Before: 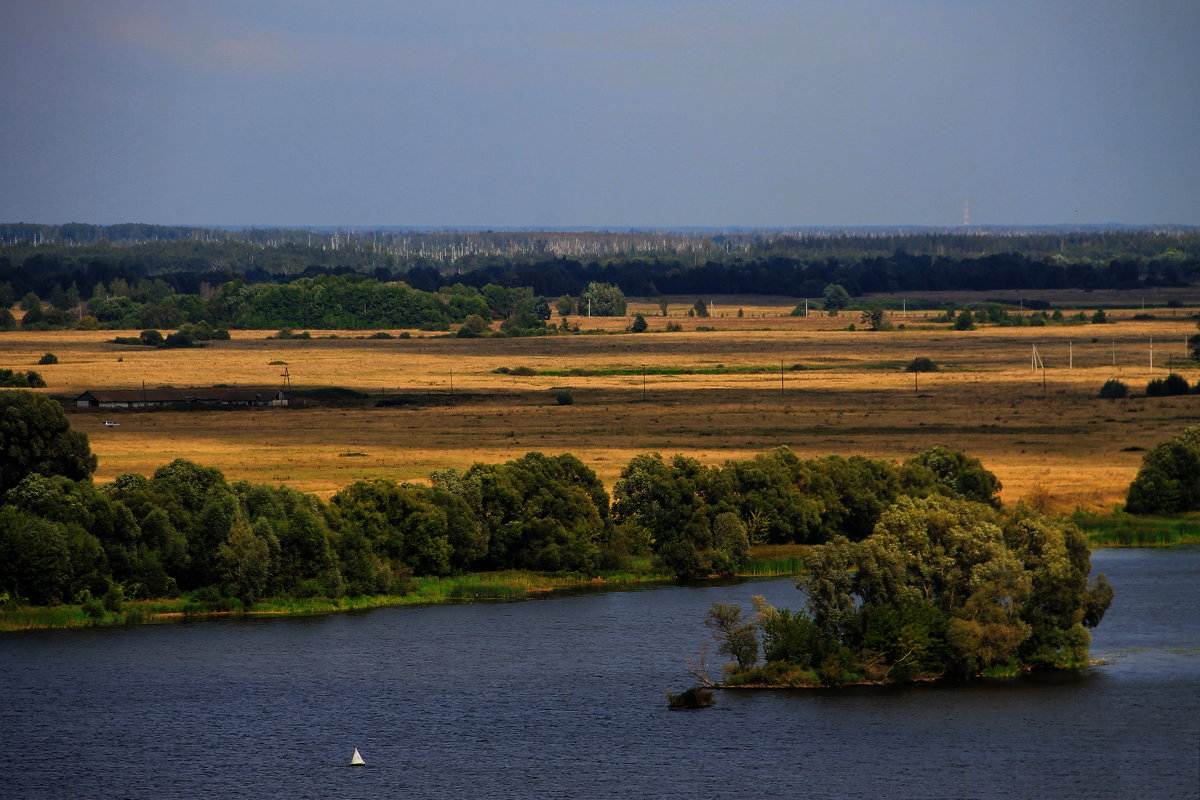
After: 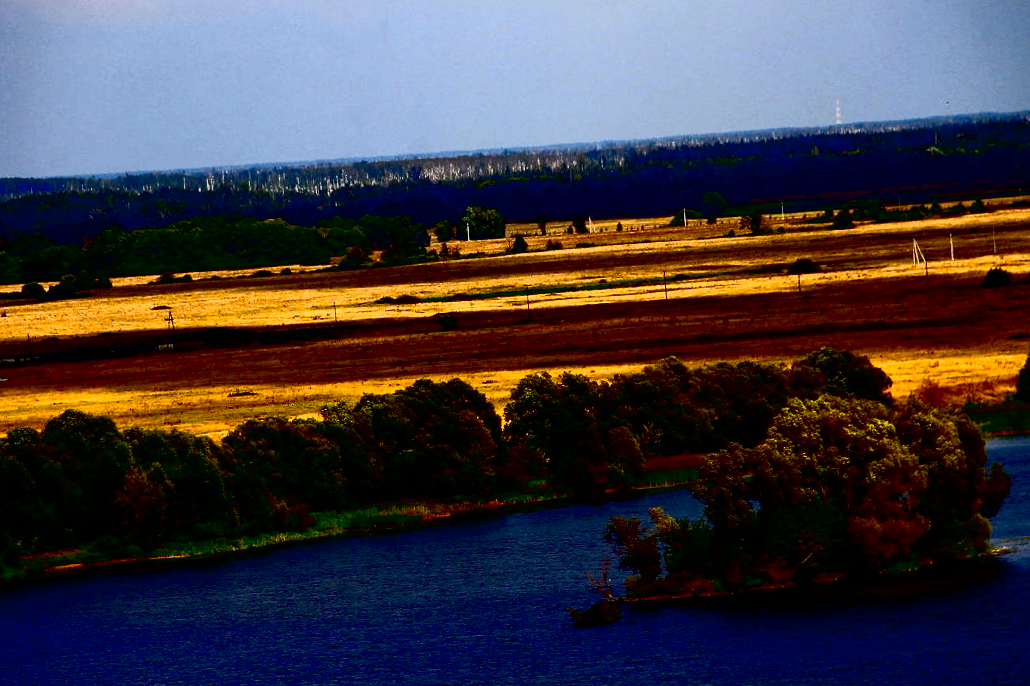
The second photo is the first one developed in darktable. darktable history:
contrast brightness saturation: contrast 0.611, brightness 0.324, saturation 0.147
crop and rotate: angle 3.85°, left 5.688%, top 5.688%
exposure: black level correction 0.057, compensate exposure bias true, compensate highlight preservation false
